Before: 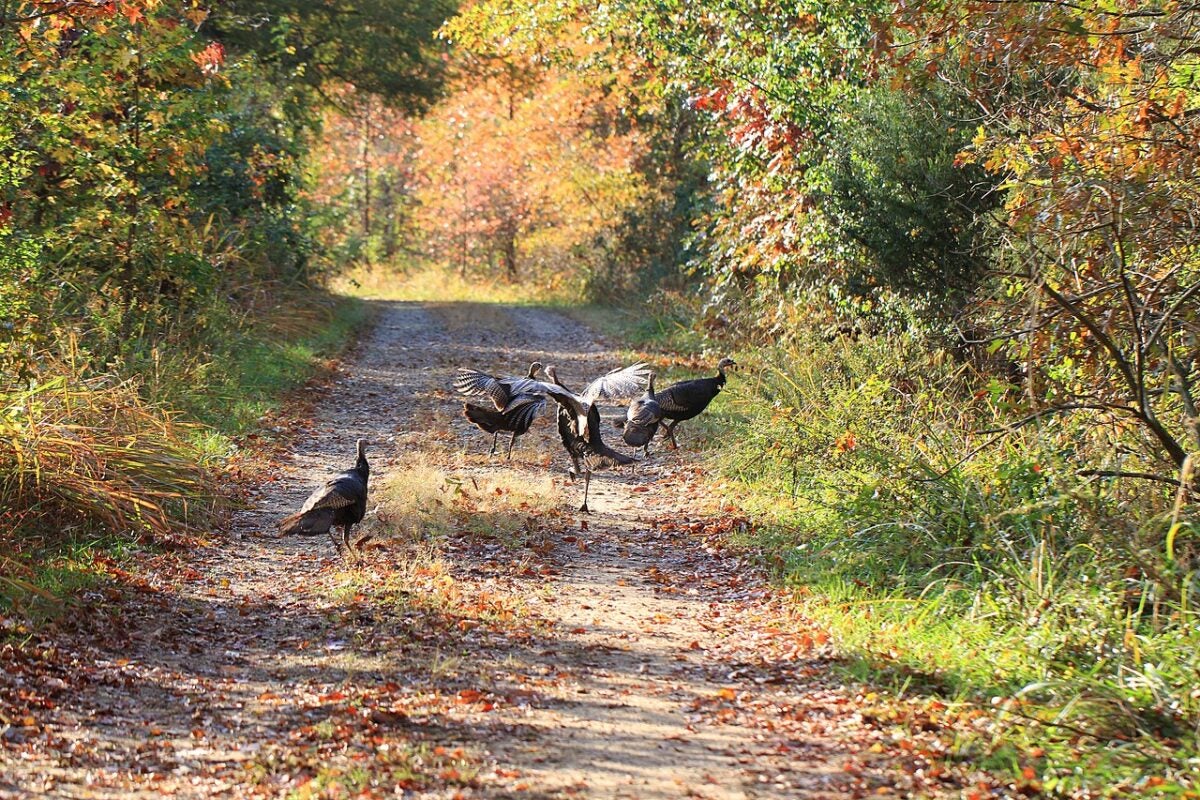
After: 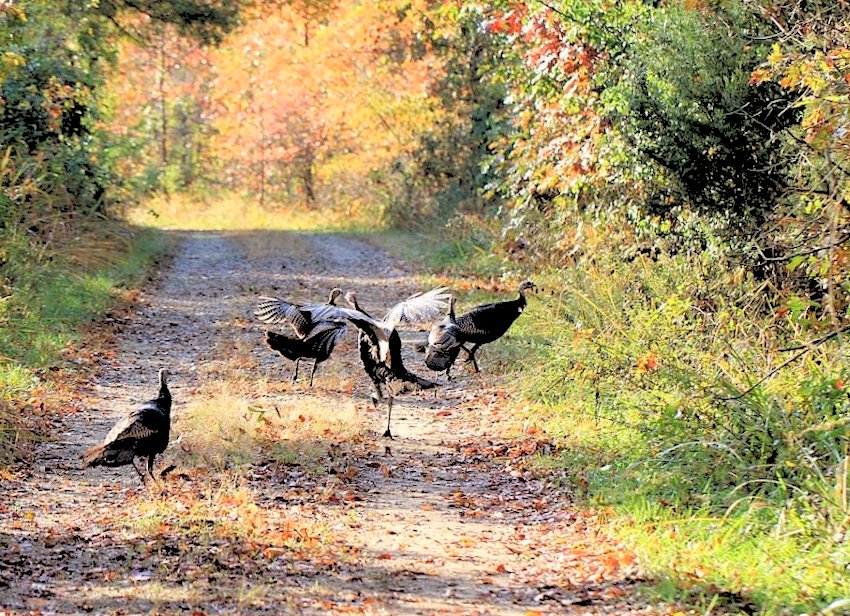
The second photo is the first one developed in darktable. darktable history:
crop and rotate: left 17.046%, top 10.659%, right 12.989%, bottom 14.553%
rgb levels: levels [[0.027, 0.429, 0.996], [0, 0.5, 1], [0, 0.5, 1]]
rotate and perspective: rotation -1.17°, automatic cropping off
